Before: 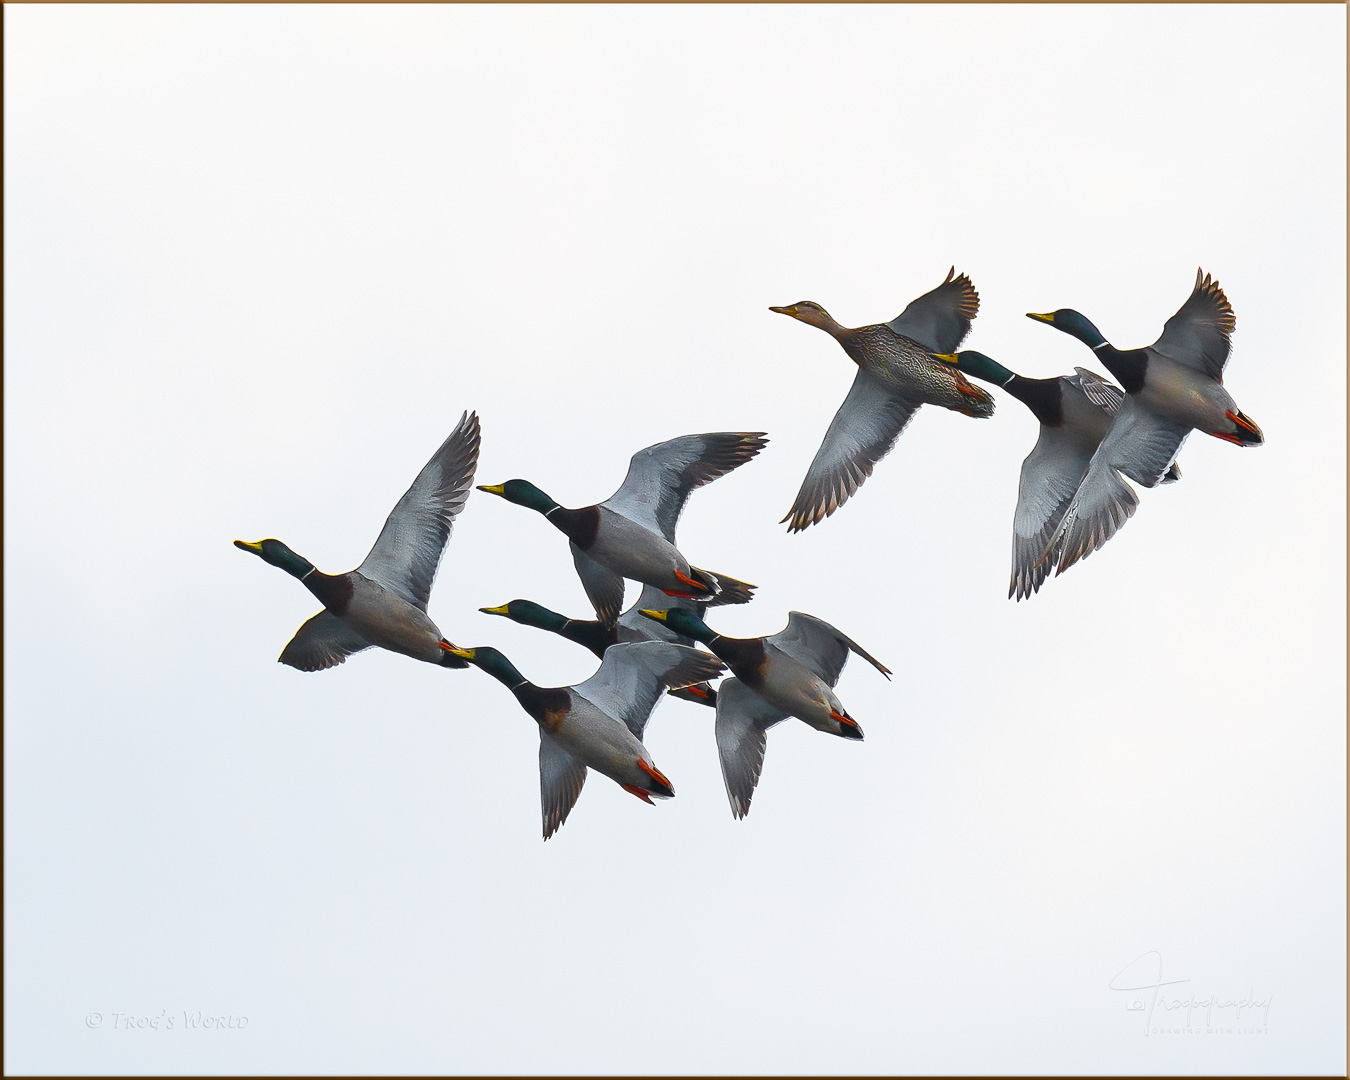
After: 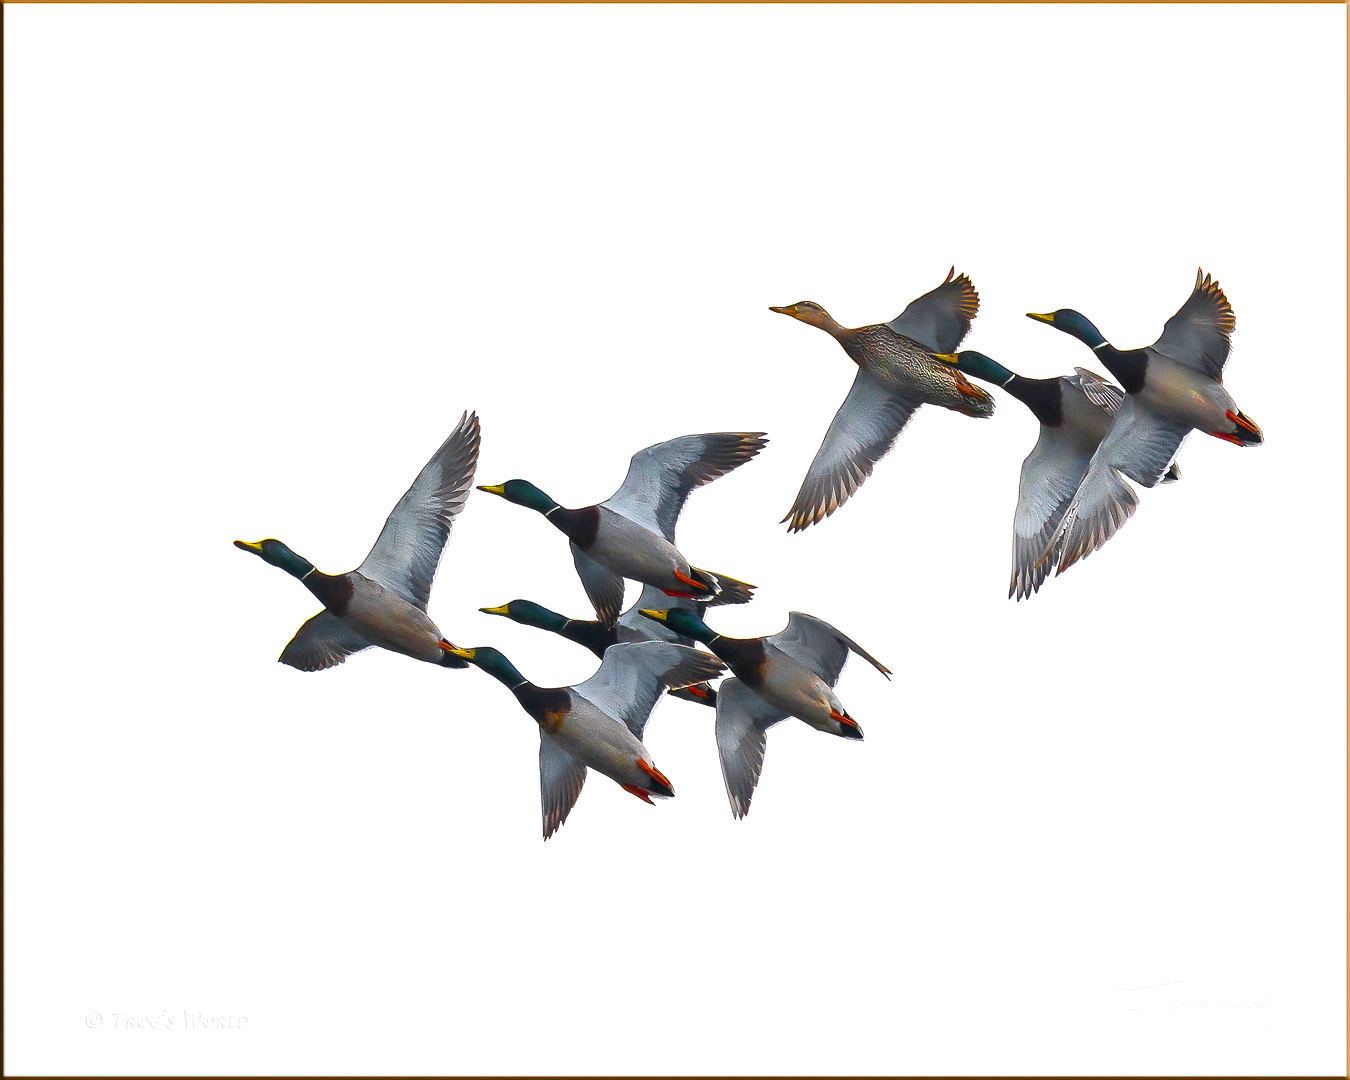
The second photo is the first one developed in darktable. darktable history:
tone equalizer: -8 EV -0.424 EV, -7 EV -0.357 EV, -6 EV -0.346 EV, -5 EV -0.215 EV, -3 EV 0.24 EV, -2 EV 0.362 EV, -1 EV 0.407 EV, +0 EV 0.411 EV
color balance rgb: highlights gain › chroma 1.089%, highlights gain › hue 60.15°, perceptual saturation grading › global saturation 25.072%, global vibrance 20%
